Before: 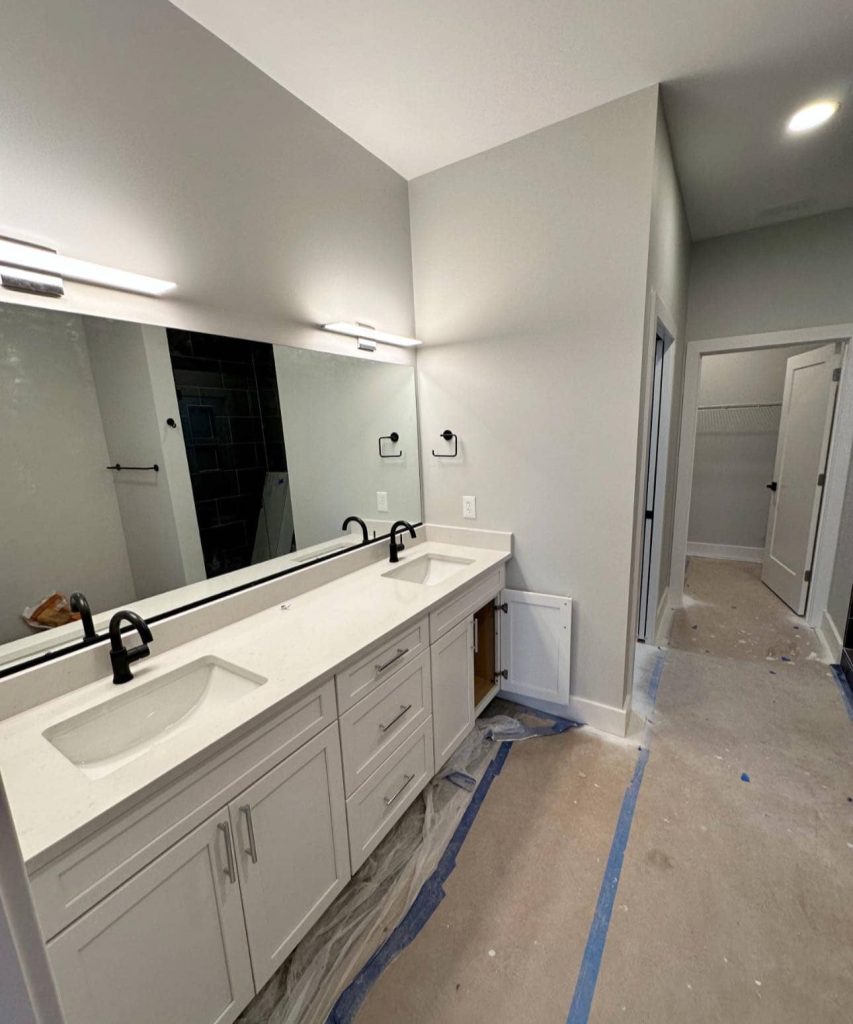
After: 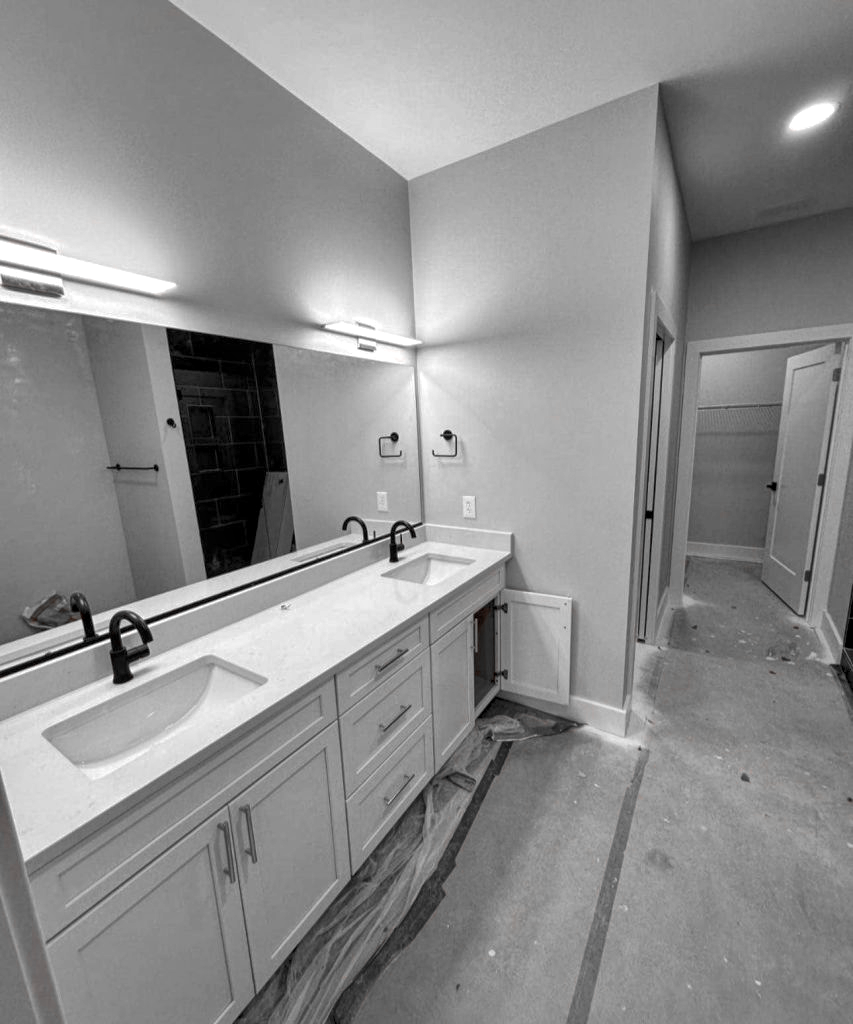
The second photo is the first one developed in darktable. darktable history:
color zones: curves: ch1 [(0, 0.006) (0.094, 0.285) (0.171, 0.001) (0.429, 0.001) (0.571, 0.003) (0.714, 0.004) (0.857, 0.004) (1, 0.006)]
shadows and highlights: on, module defaults
local contrast: highlights 99%, shadows 86%, detail 160%, midtone range 0.2
